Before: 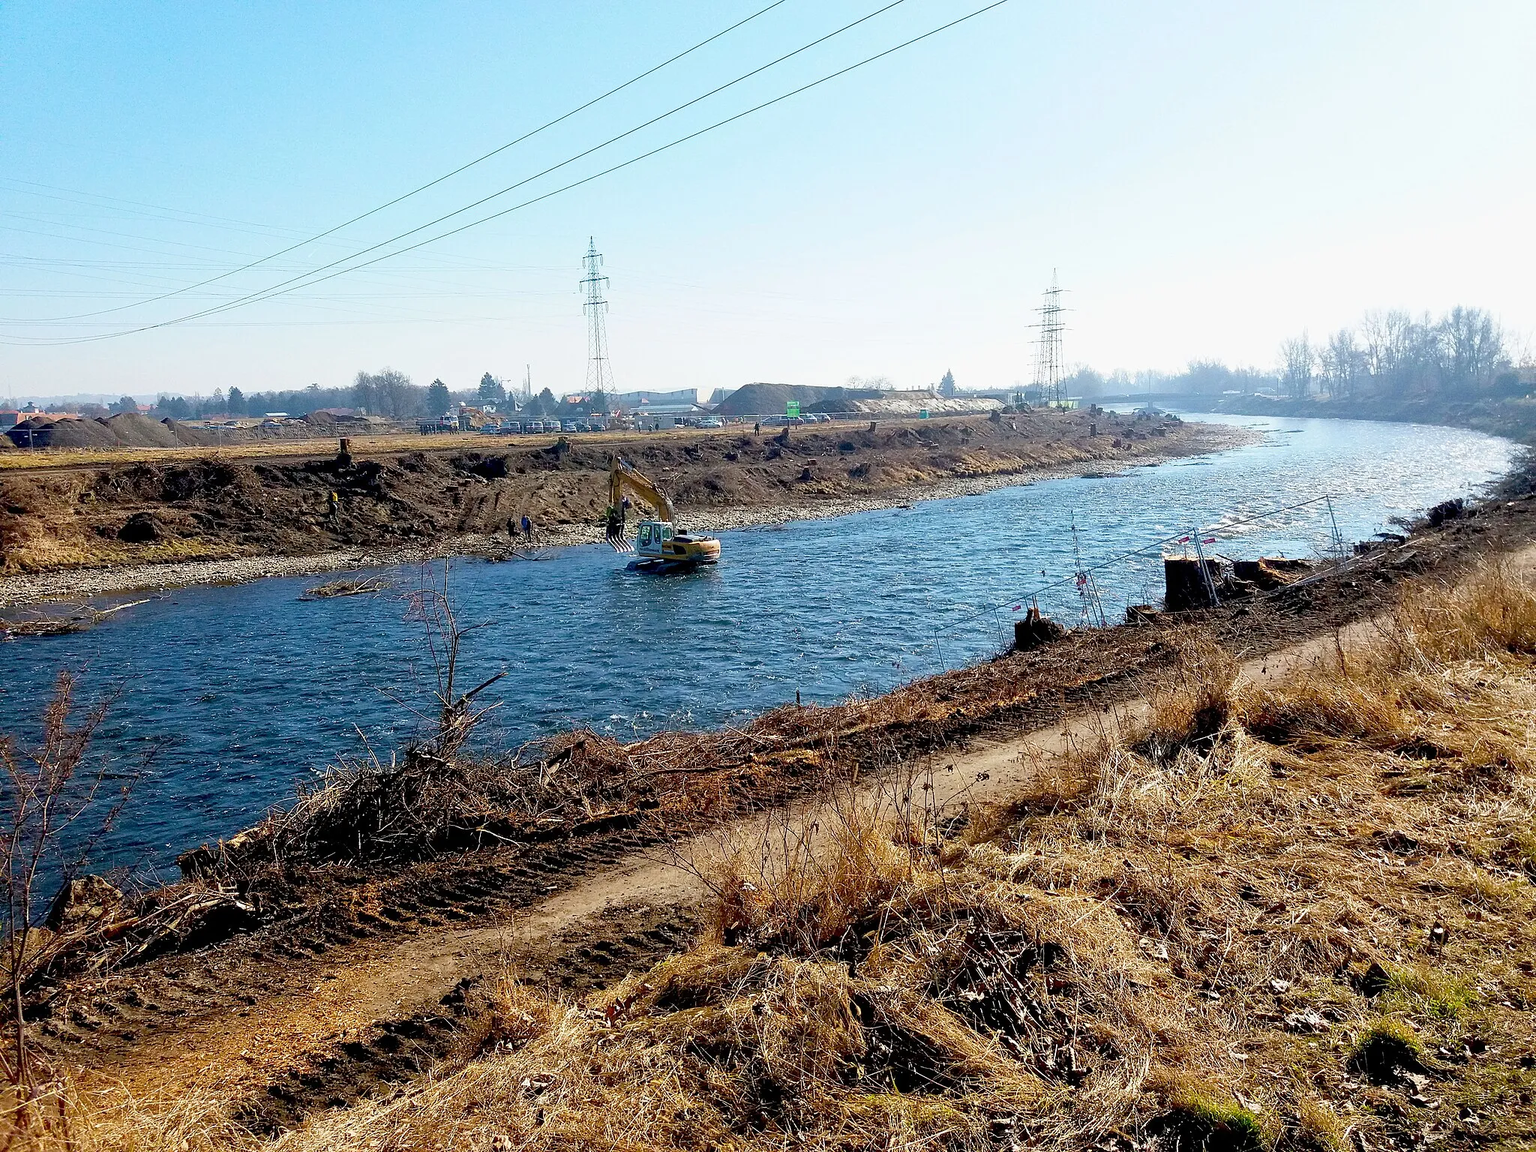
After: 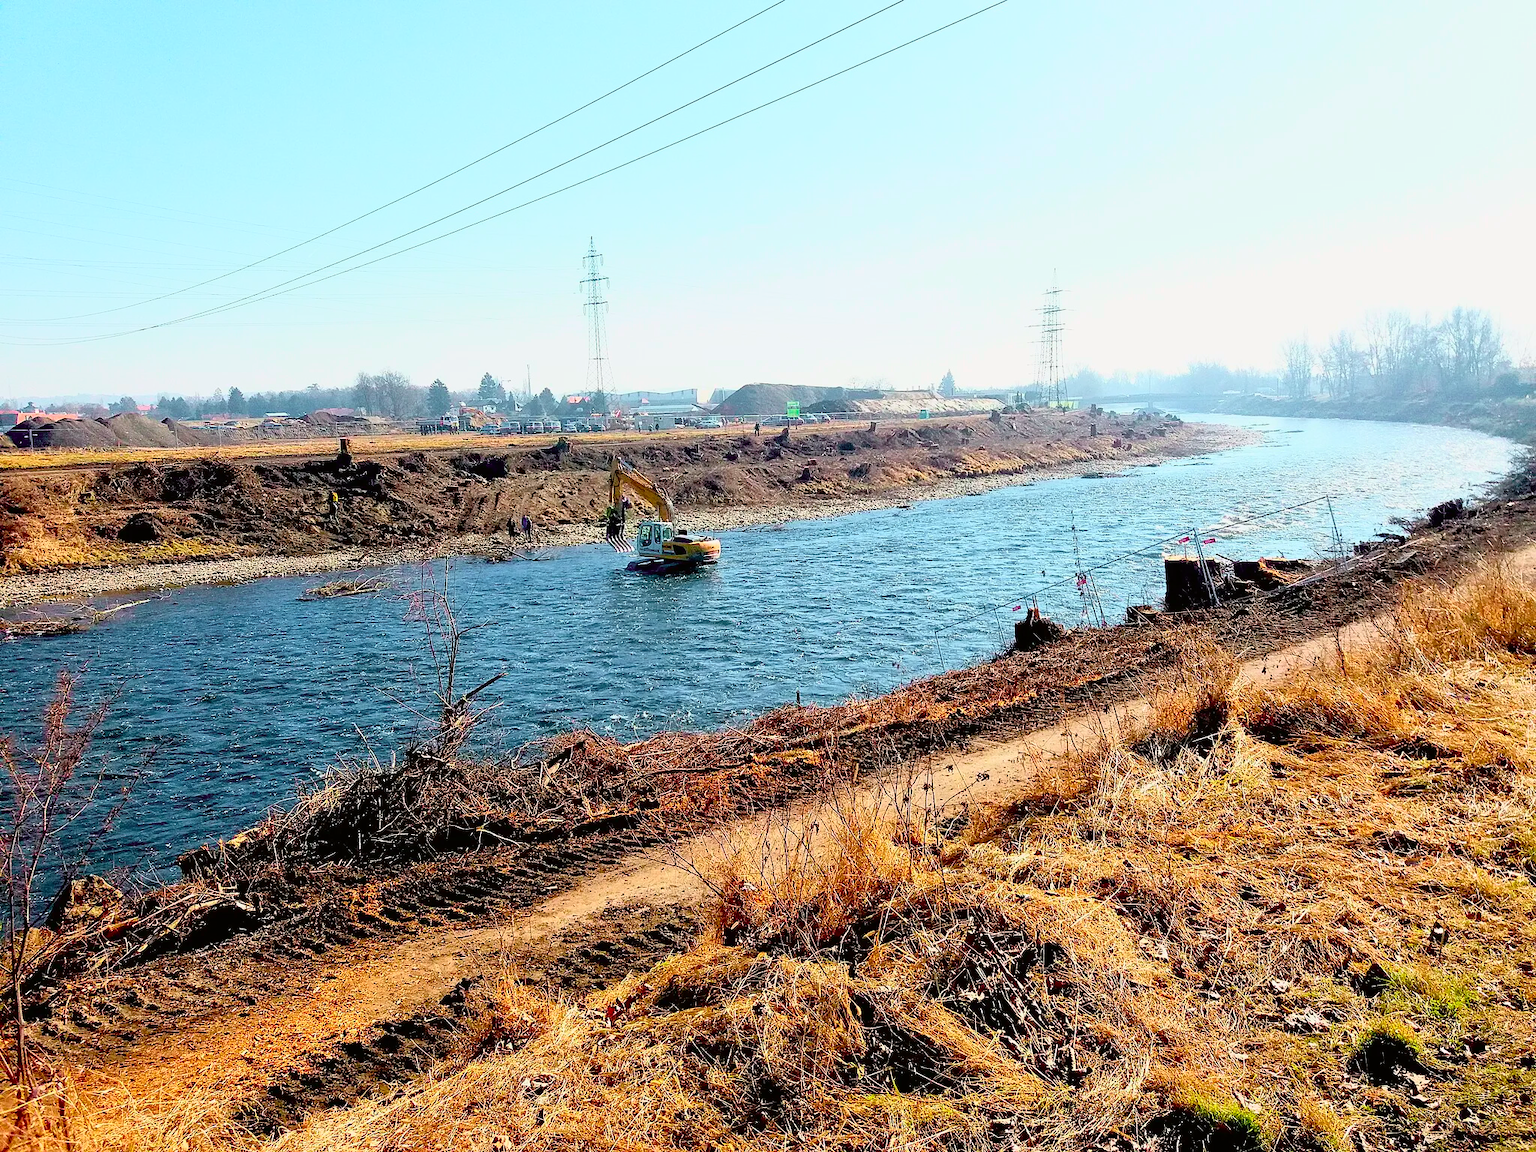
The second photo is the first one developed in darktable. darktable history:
tone curve: curves: ch0 [(0, 0.005) (0.103, 0.097) (0.18, 0.22) (0.378, 0.482) (0.504, 0.631) (0.663, 0.801) (0.834, 0.914) (1, 0.971)]; ch1 [(0, 0) (0.172, 0.123) (0.324, 0.253) (0.396, 0.388) (0.478, 0.461) (0.499, 0.498) (0.545, 0.587) (0.604, 0.692) (0.704, 0.818) (1, 1)]; ch2 [(0, 0) (0.411, 0.424) (0.496, 0.5) (0.521, 0.537) (0.555, 0.585) (0.628, 0.703) (1, 1)], color space Lab, independent channels, preserve colors none
